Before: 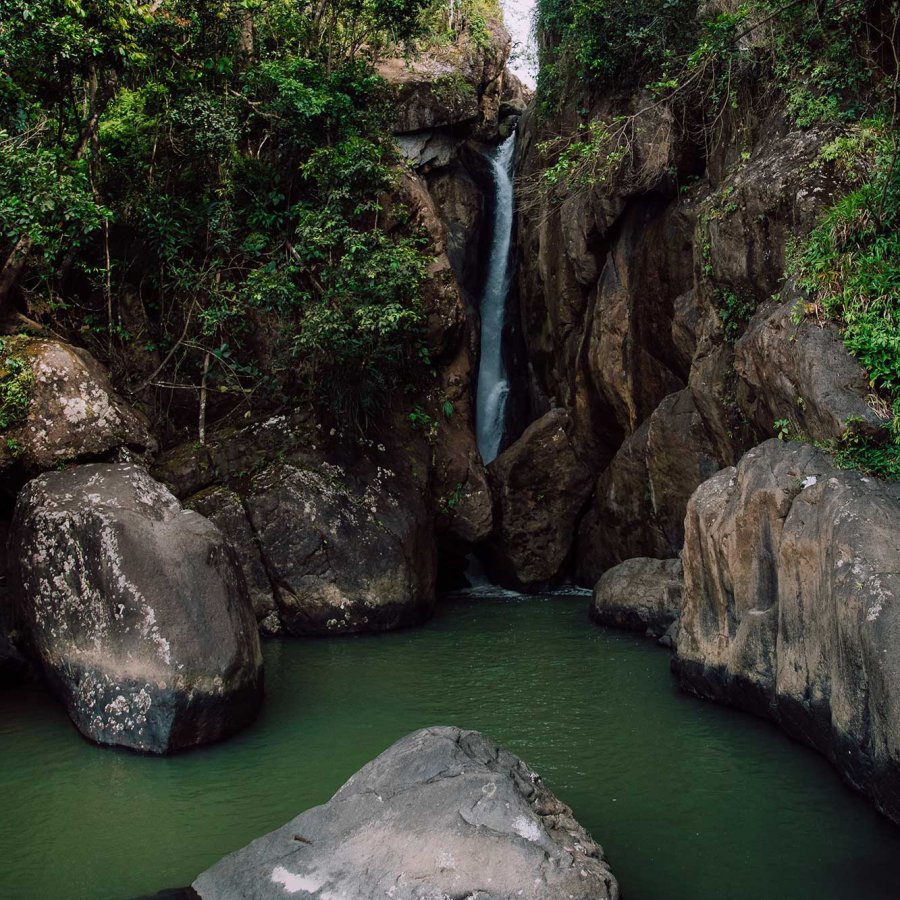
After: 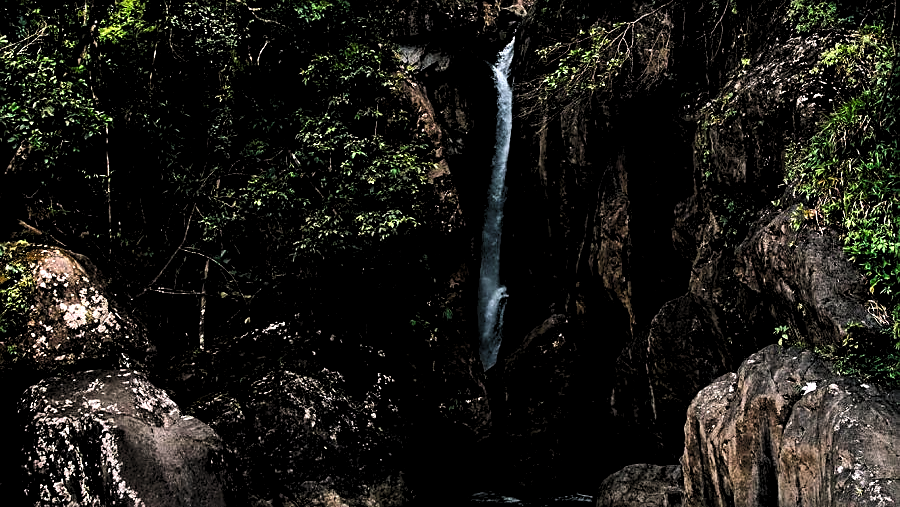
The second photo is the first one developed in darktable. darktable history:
contrast brightness saturation: saturation -0.048
tone equalizer: -8 EV -0.389 EV, -7 EV -0.408 EV, -6 EV -0.331 EV, -5 EV -0.25 EV, -3 EV 0.237 EV, -2 EV 0.359 EV, -1 EV 0.37 EV, +0 EV 0.389 EV, edges refinement/feathering 500, mask exposure compensation -1.57 EV, preserve details no
color correction: highlights a* 3.37, highlights b* 1.73, saturation 1.17
sharpen: on, module defaults
color balance rgb: highlights gain › luminance 17.452%, perceptual saturation grading › global saturation 0.659%
haze removal: compatibility mode true, adaptive false
levels: black 0.018%, levels [0.182, 0.542, 0.902]
crop and rotate: top 10.457%, bottom 33.18%
